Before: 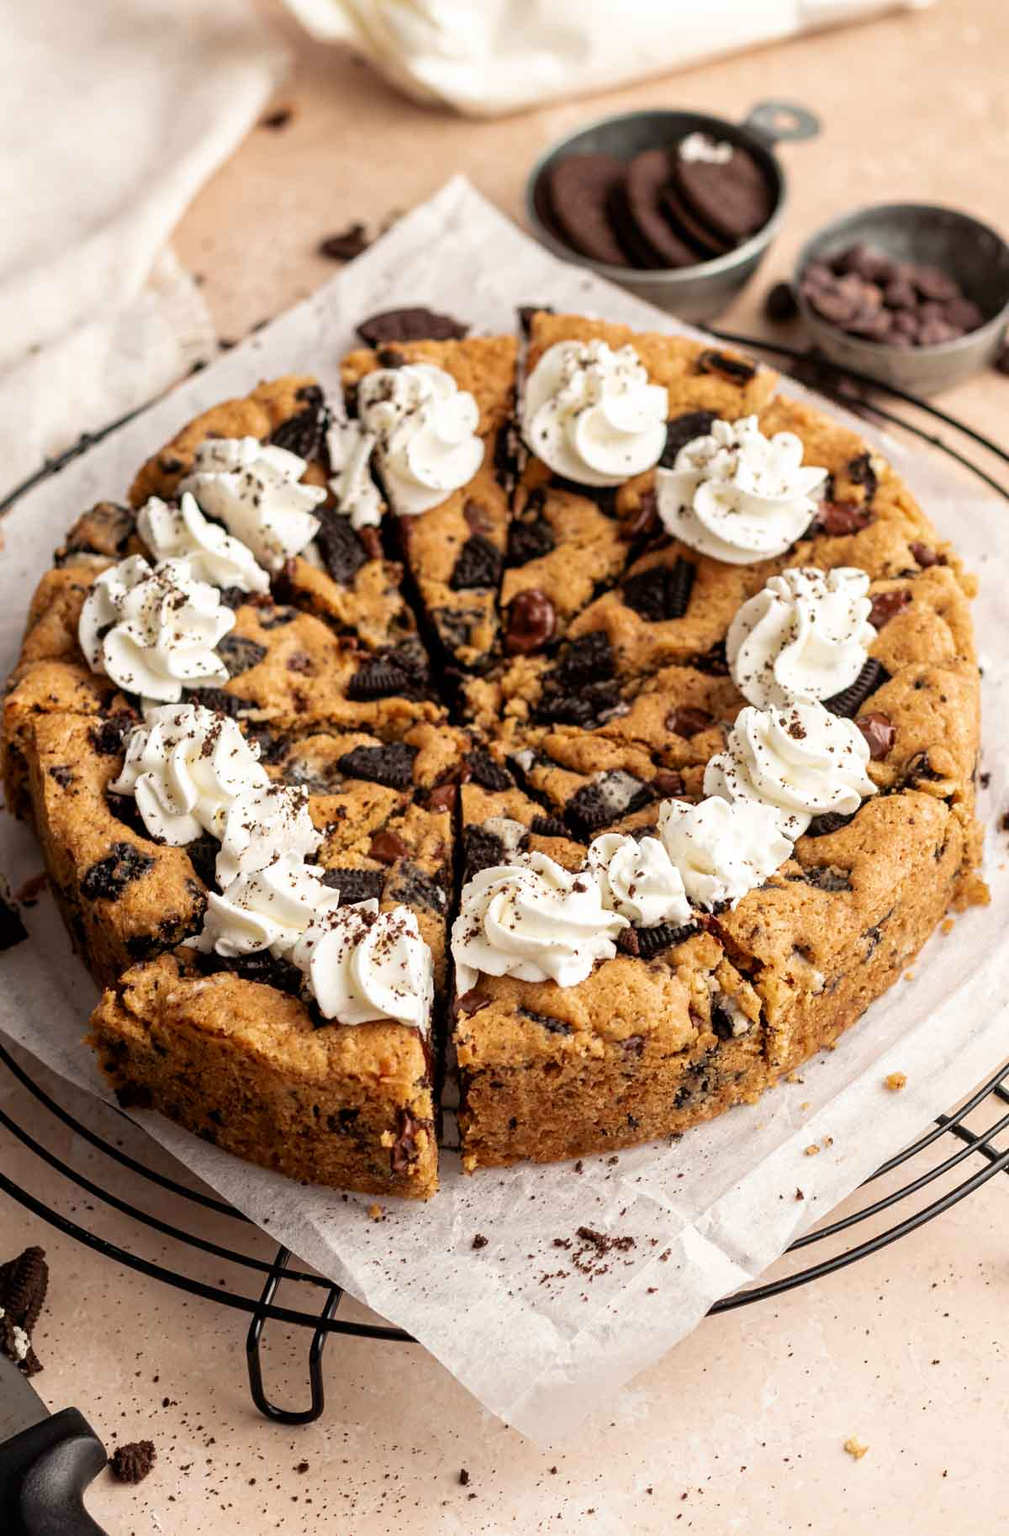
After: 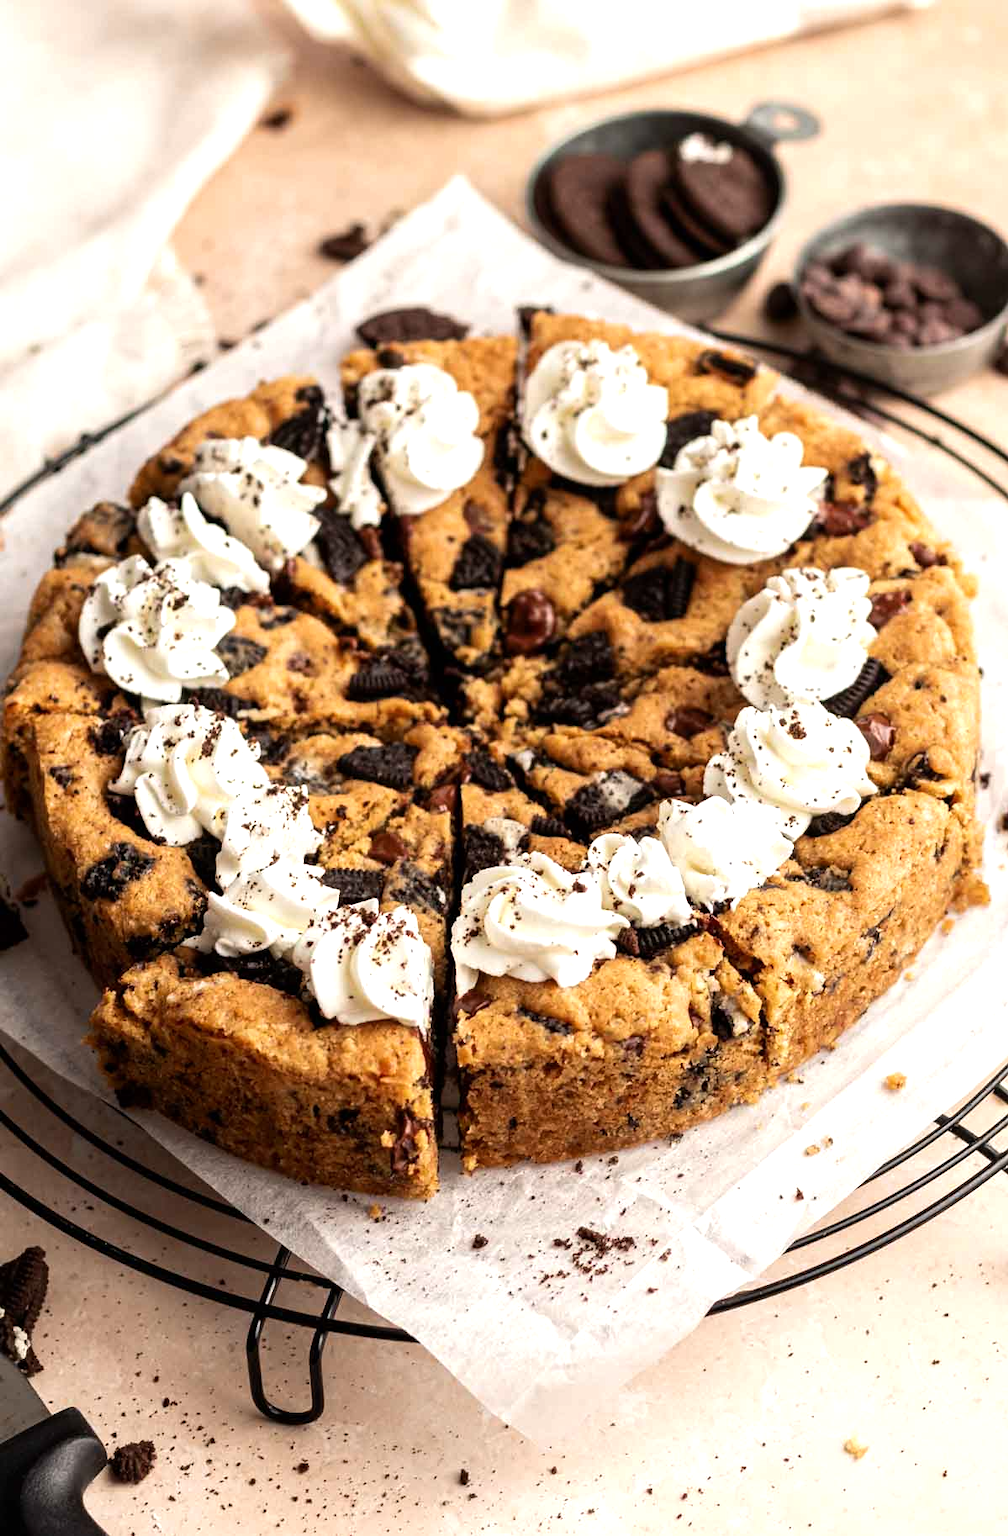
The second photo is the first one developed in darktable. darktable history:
levels: levels [0, 0.498, 0.996]
tone equalizer: -8 EV -0.432 EV, -7 EV -0.377 EV, -6 EV -0.31 EV, -5 EV -0.259 EV, -3 EV 0.216 EV, -2 EV 0.353 EV, -1 EV 0.414 EV, +0 EV 0.437 EV, edges refinement/feathering 500, mask exposure compensation -1.57 EV, preserve details guided filter
